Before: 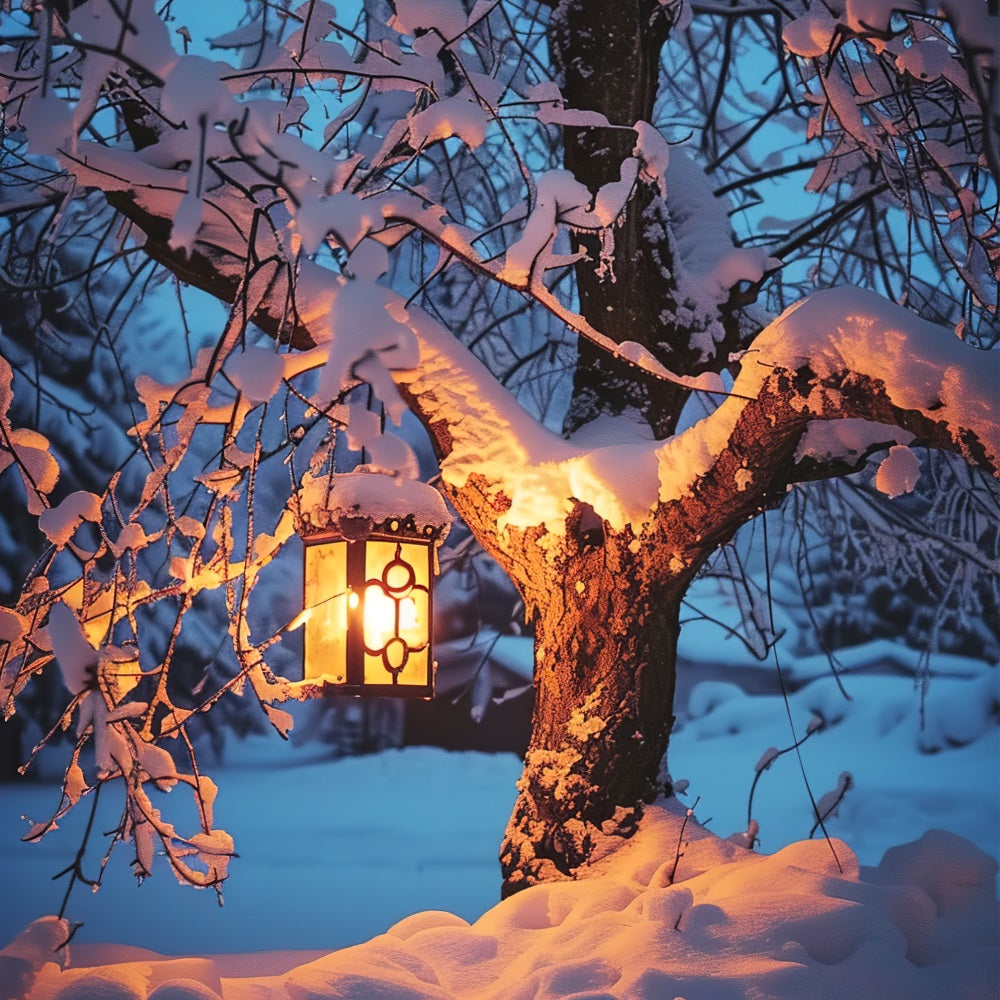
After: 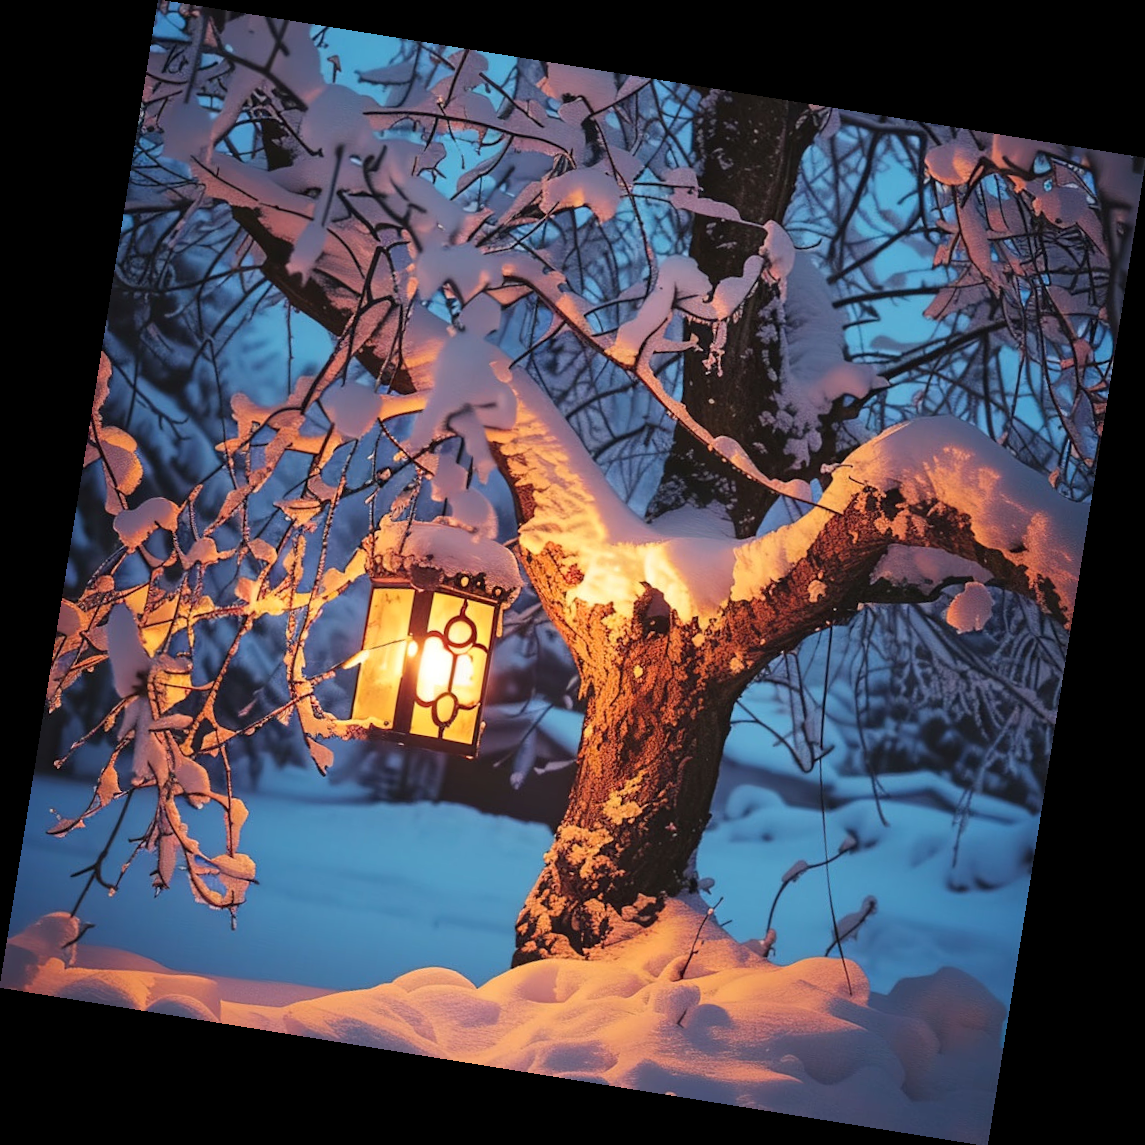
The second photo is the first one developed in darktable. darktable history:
tone equalizer: -7 EV 0.13 EV, smoothing diameter 25%, edges refinement/feathering 10, preserve details guided filter
rotate and perspective: rotation 9.12°, automatic cropping off
